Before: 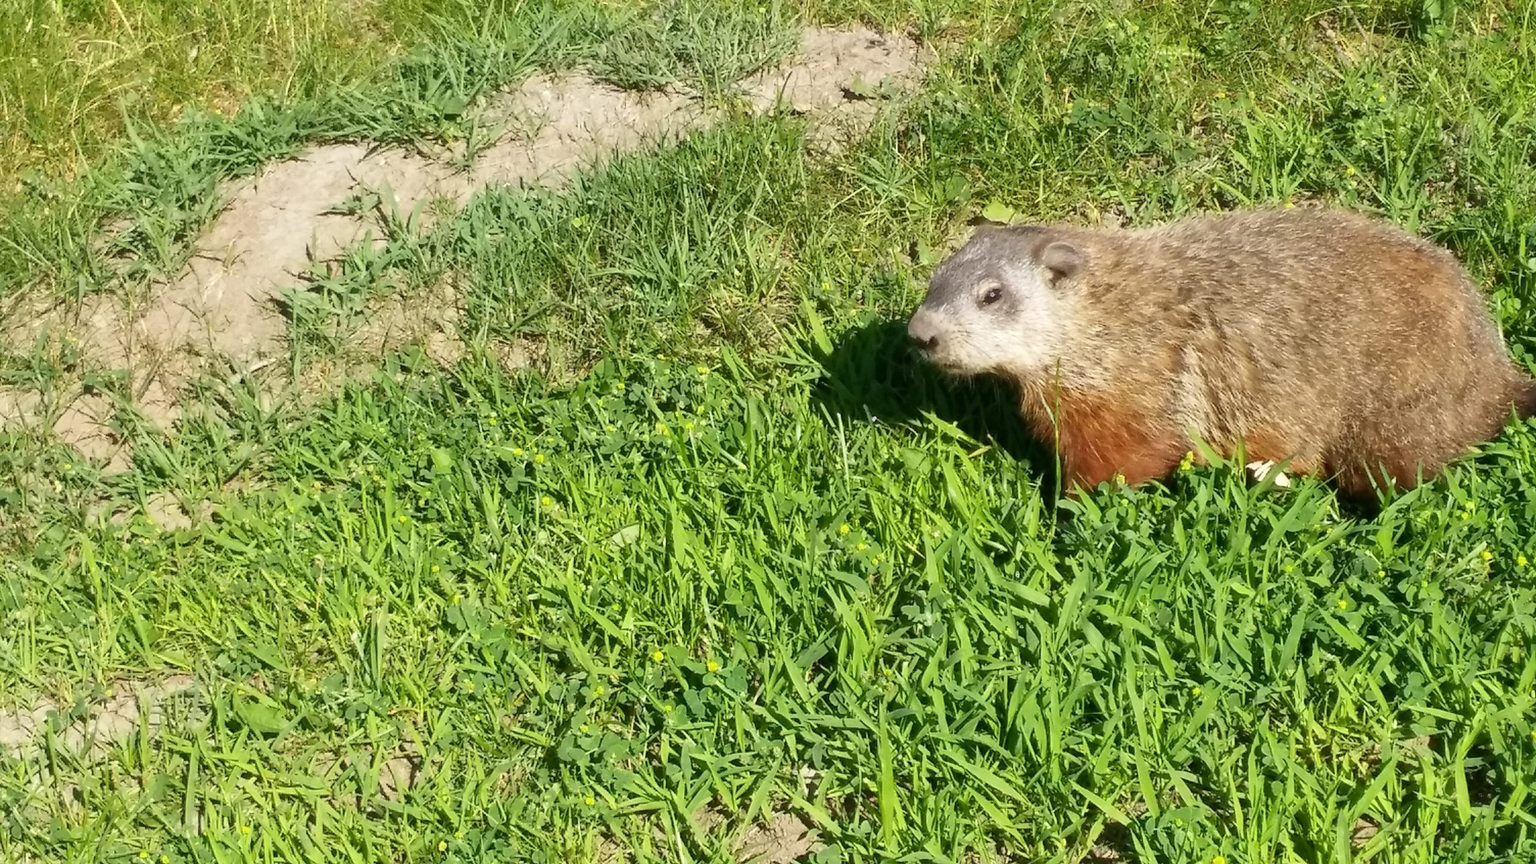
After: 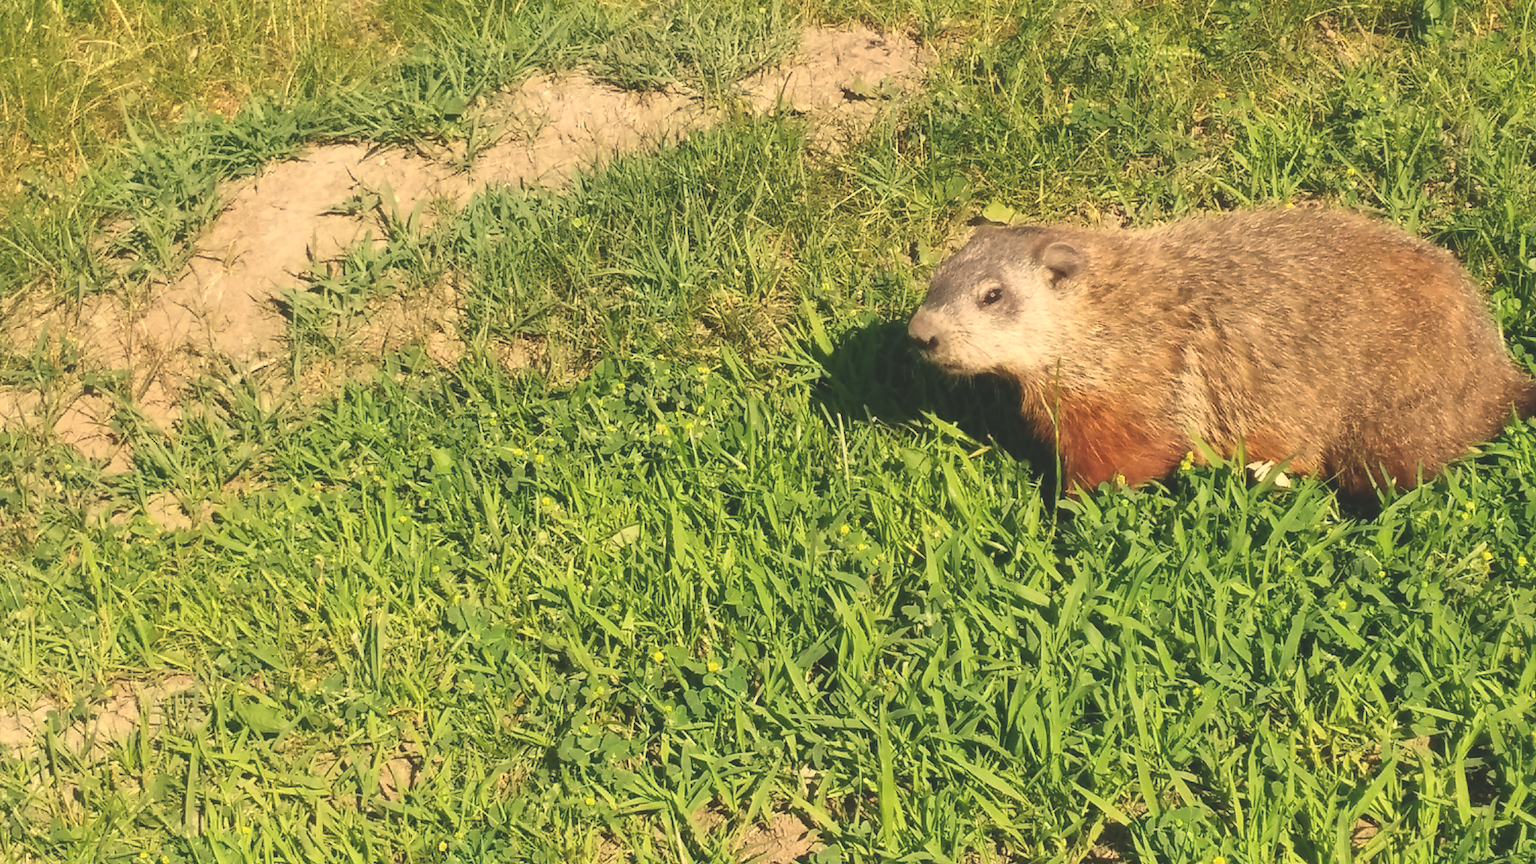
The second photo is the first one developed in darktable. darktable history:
exposure: black level correction -0.025, exposure -0.117 EV, compensate highlight preservation false
white balance: red 1.138, green 0.996, blue 0.812
color zones: curves: ch0 [(0, 0.5) (0.143, 0.5) (0.286, 0.5) (0.429, 0.5) (0.571, 0.5) (0.714, 0.476) (0.857, 0.5) (1, 0.5)]; ch2 [(0, 0.5) (0.143, 0.5) (0.286, 0.5) (0.429, 0.5) (0.571, 0.5) (0.714, 0.487) (0.857, 0.5) (1, 0.5)]
